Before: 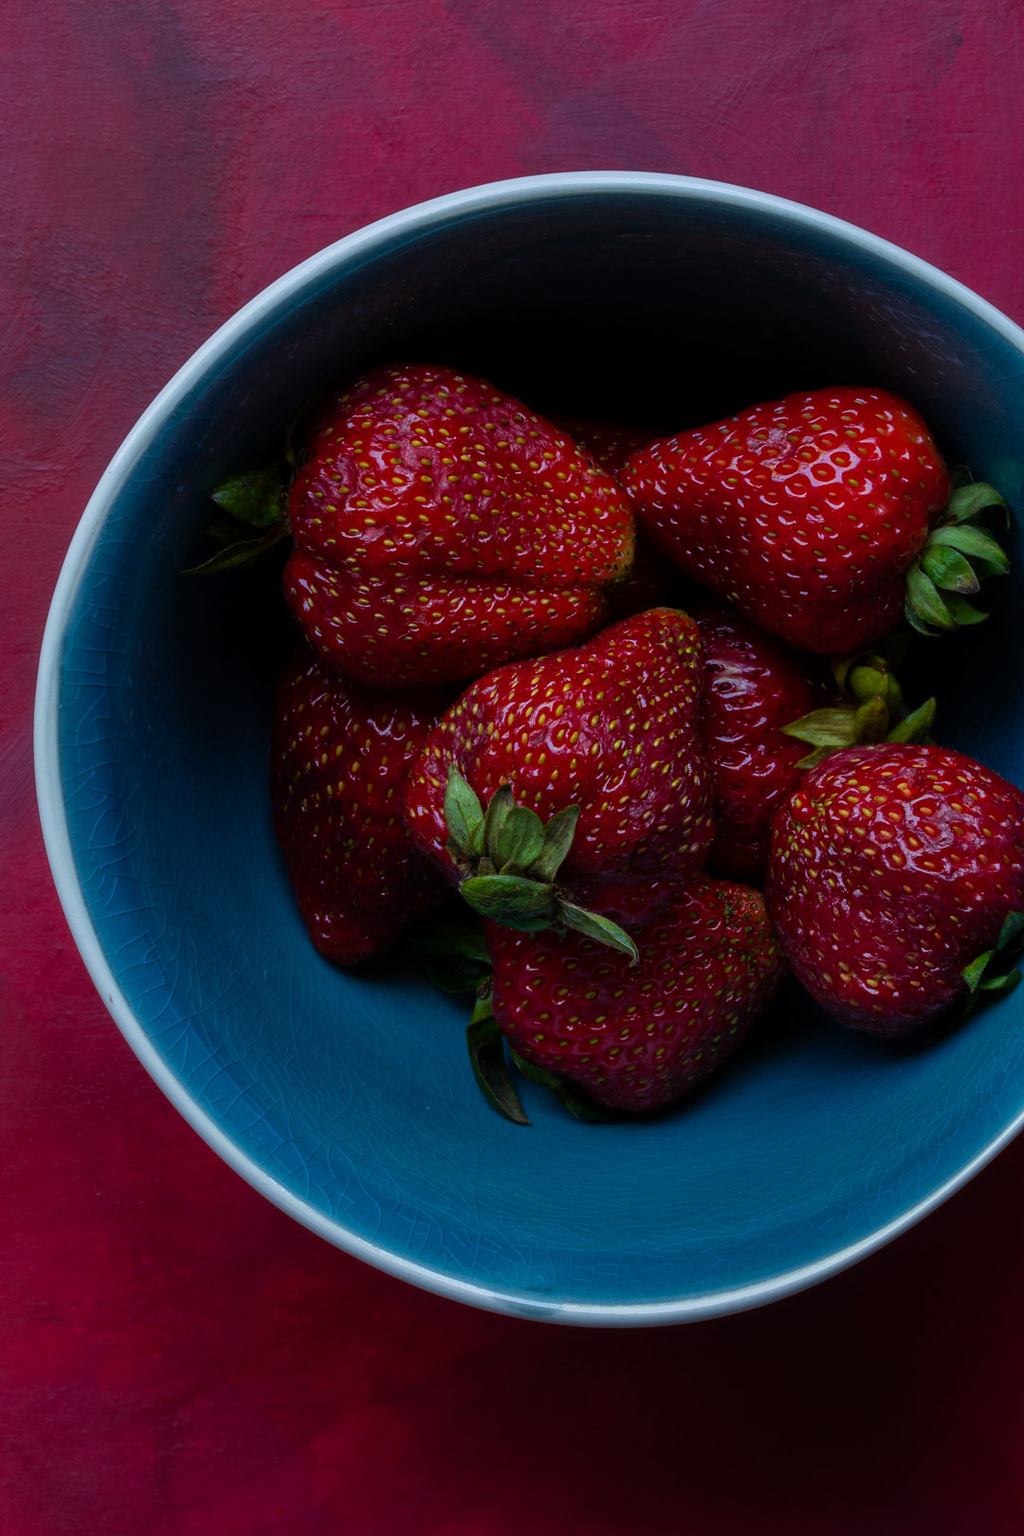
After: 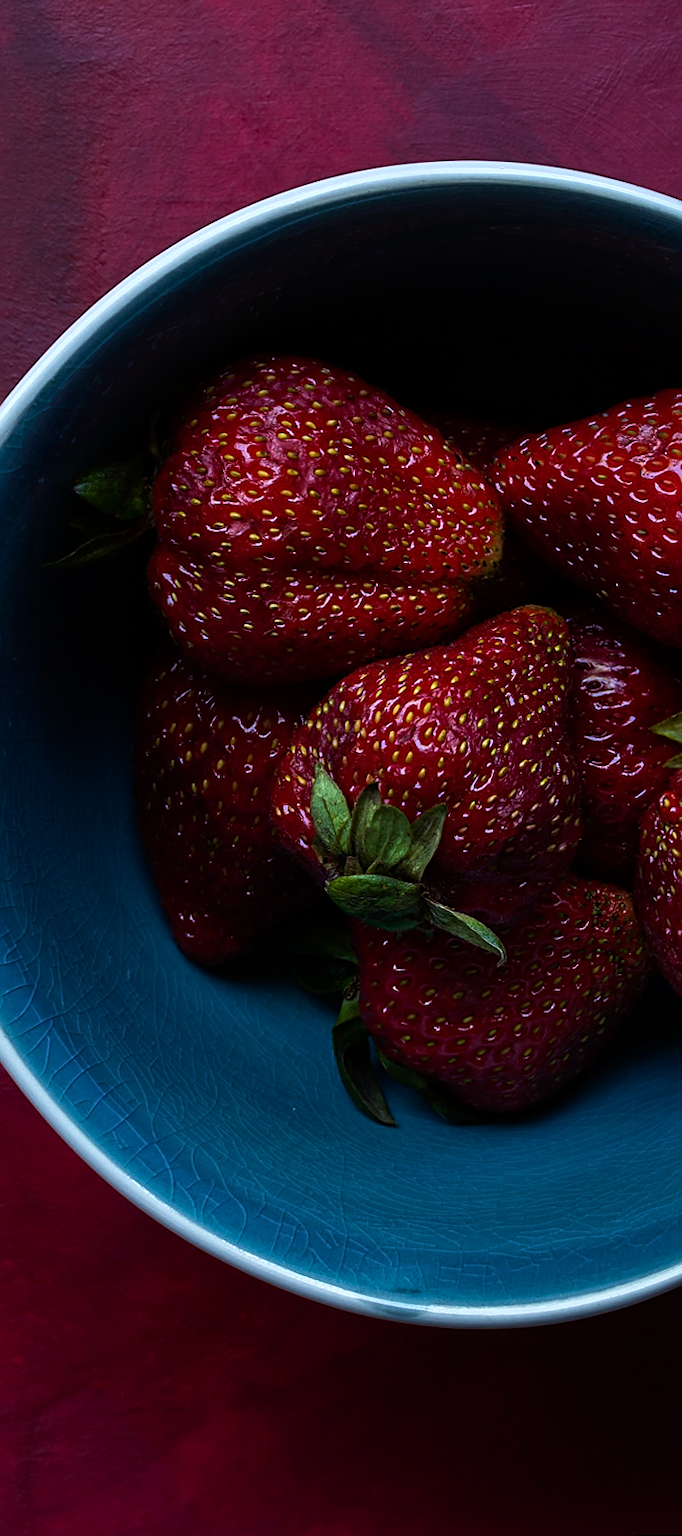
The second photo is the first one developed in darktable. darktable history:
sharpen: on, module defaults
crop and rotate: left 13.537%, right 19.796%
exposure: exposure -0.151 EV, compensate highlight preservation false
velvia: strength 15%
tone equalizer: -8 EV -0.75 EV, -7 EV -0.7 EV, -6 EV -0.6 EV, -5 EV -0.4 EV, -3 EV 0.4 EV, -2 EV 0.6 EV, -1 EV 0.7 EV, +0 EV 0.75 EV, edges refinement/feathering 500, mask exposure compensation -1.57 EV, preserve details no
rotate and perspective: rotation 0.174°, lens shift (vertical) 0.013, lens shift (horizontal) 0.019, shear 0.001, automatic cropping original format, crop left 0.007, crop right 0.991, crop top 0.016, crop bottom 0.997
